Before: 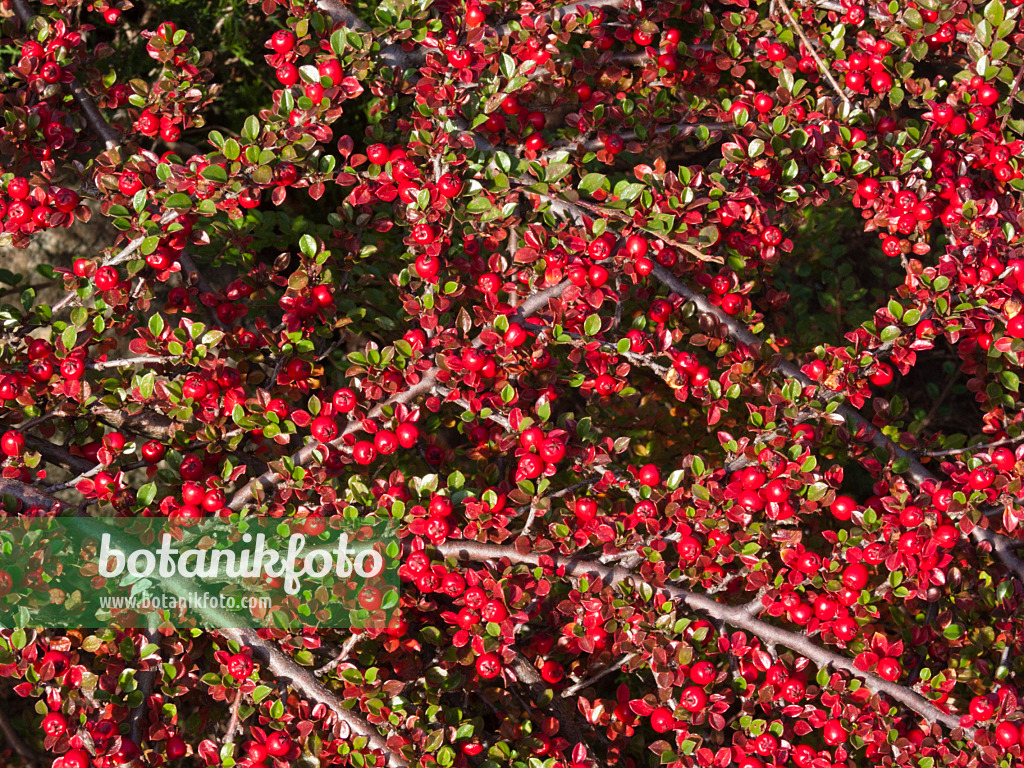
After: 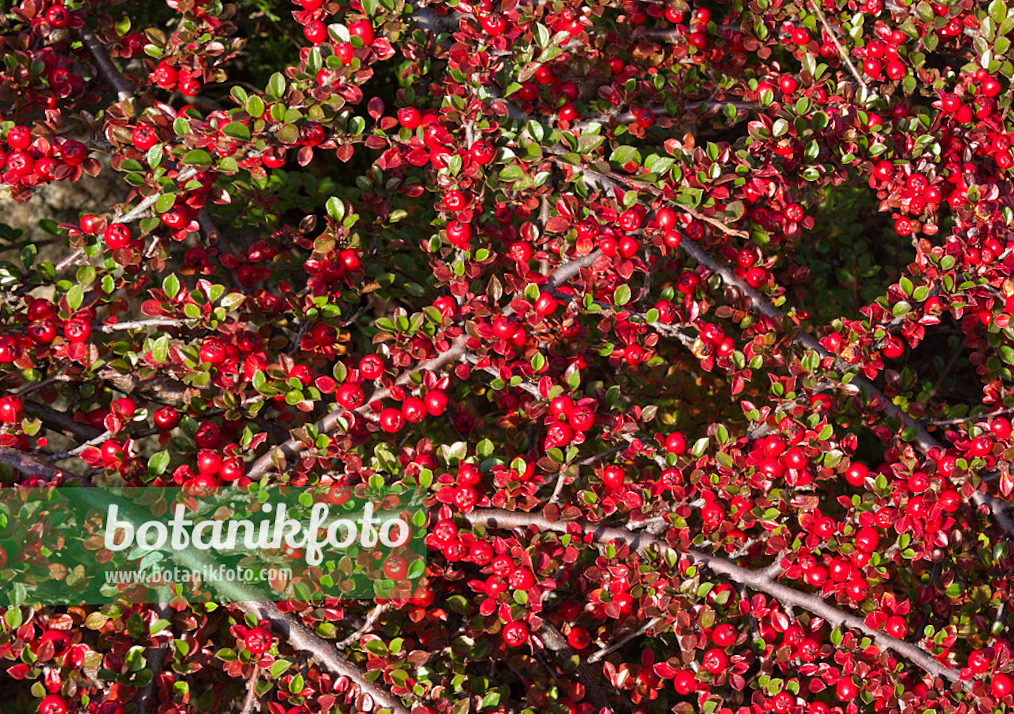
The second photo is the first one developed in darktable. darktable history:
rotate and perspective: rotation 0.679°, lens shift (horizontal) 0.136, crop left 0.009, crop right 0.991, crop top 0.078, crop bottom 0.95
haze removal: compatibility mode true, adaptive false
